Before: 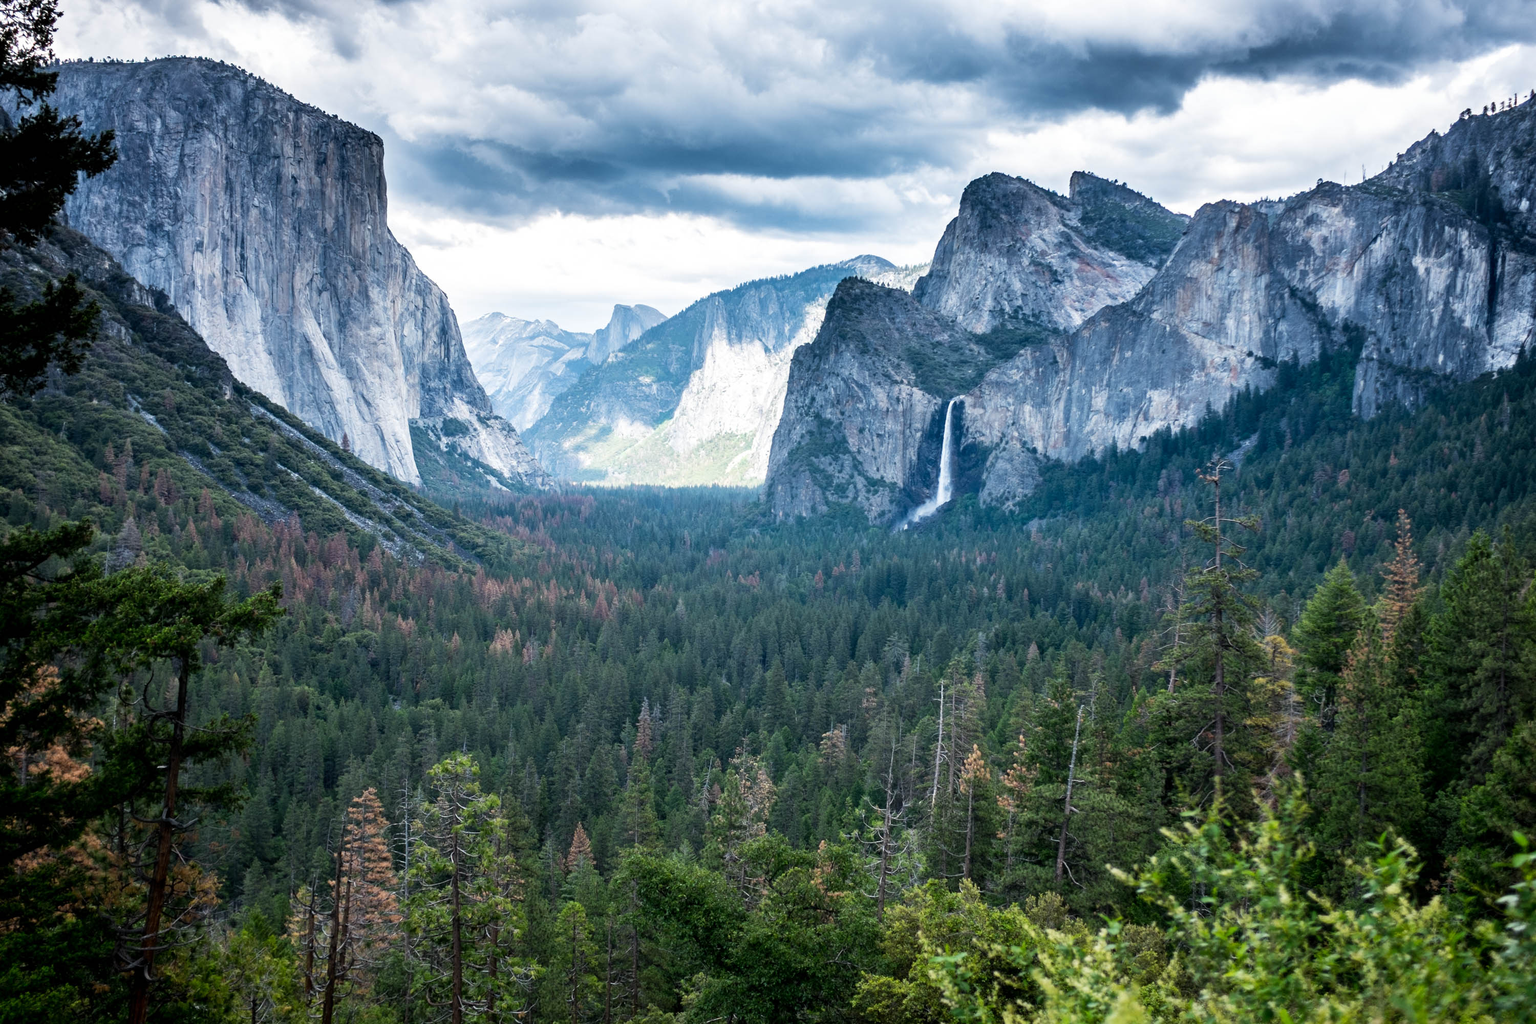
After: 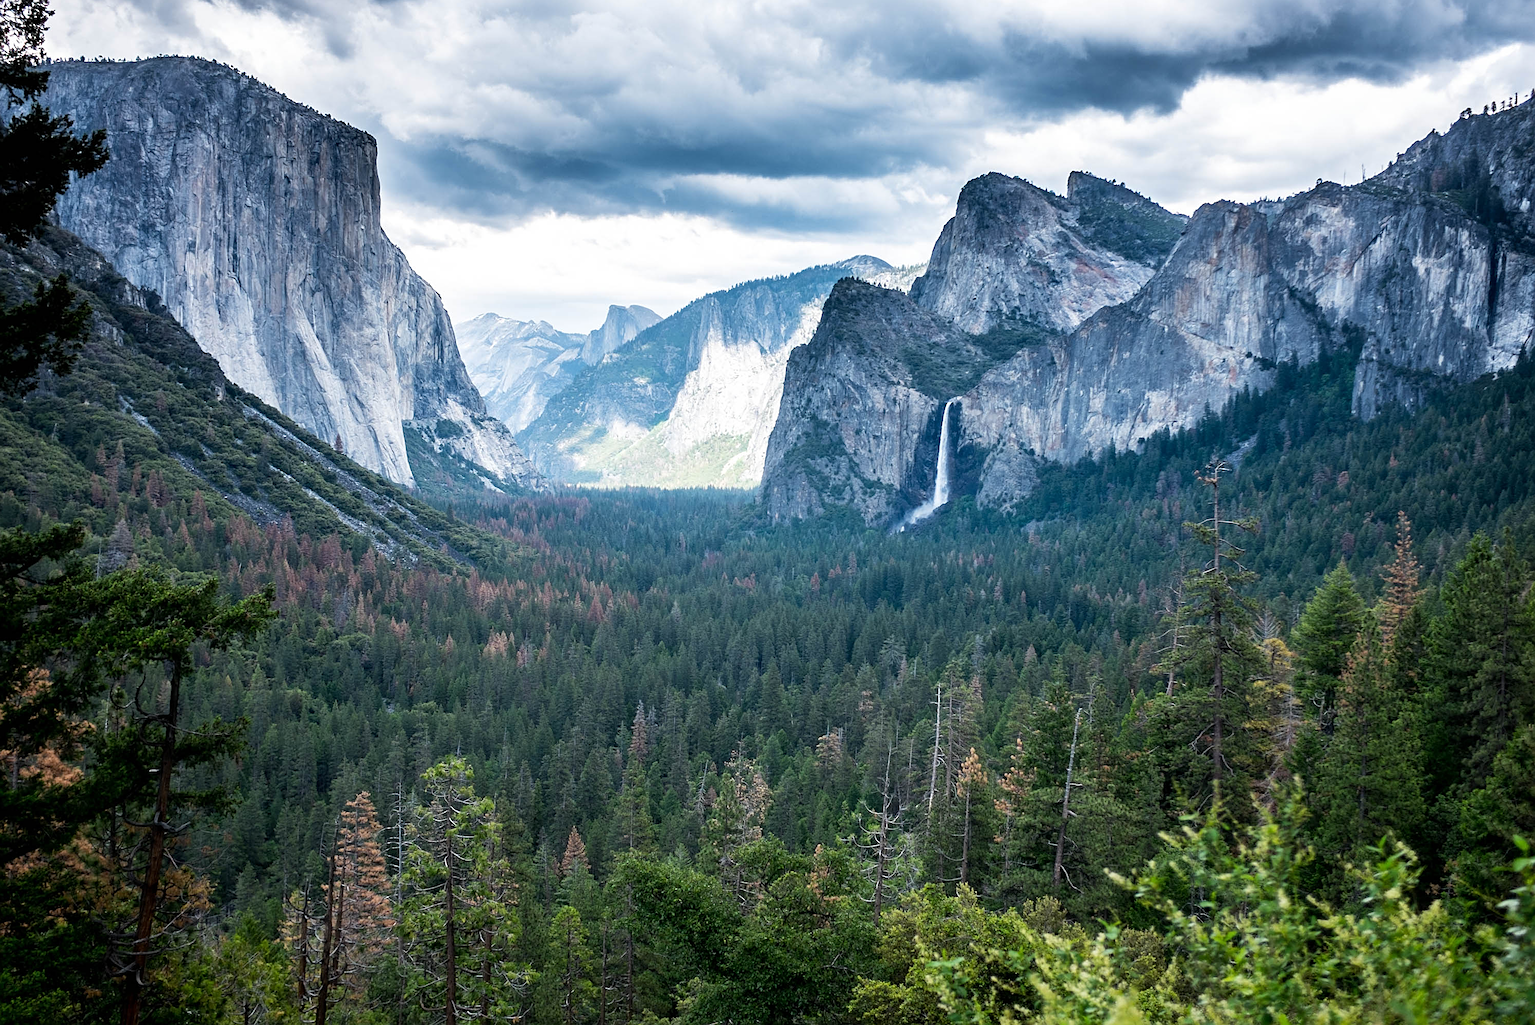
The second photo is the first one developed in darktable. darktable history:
sharpen: on, module defaults
crop and rotate: left 0.614%, top 0.179%, bottom 0.309%
